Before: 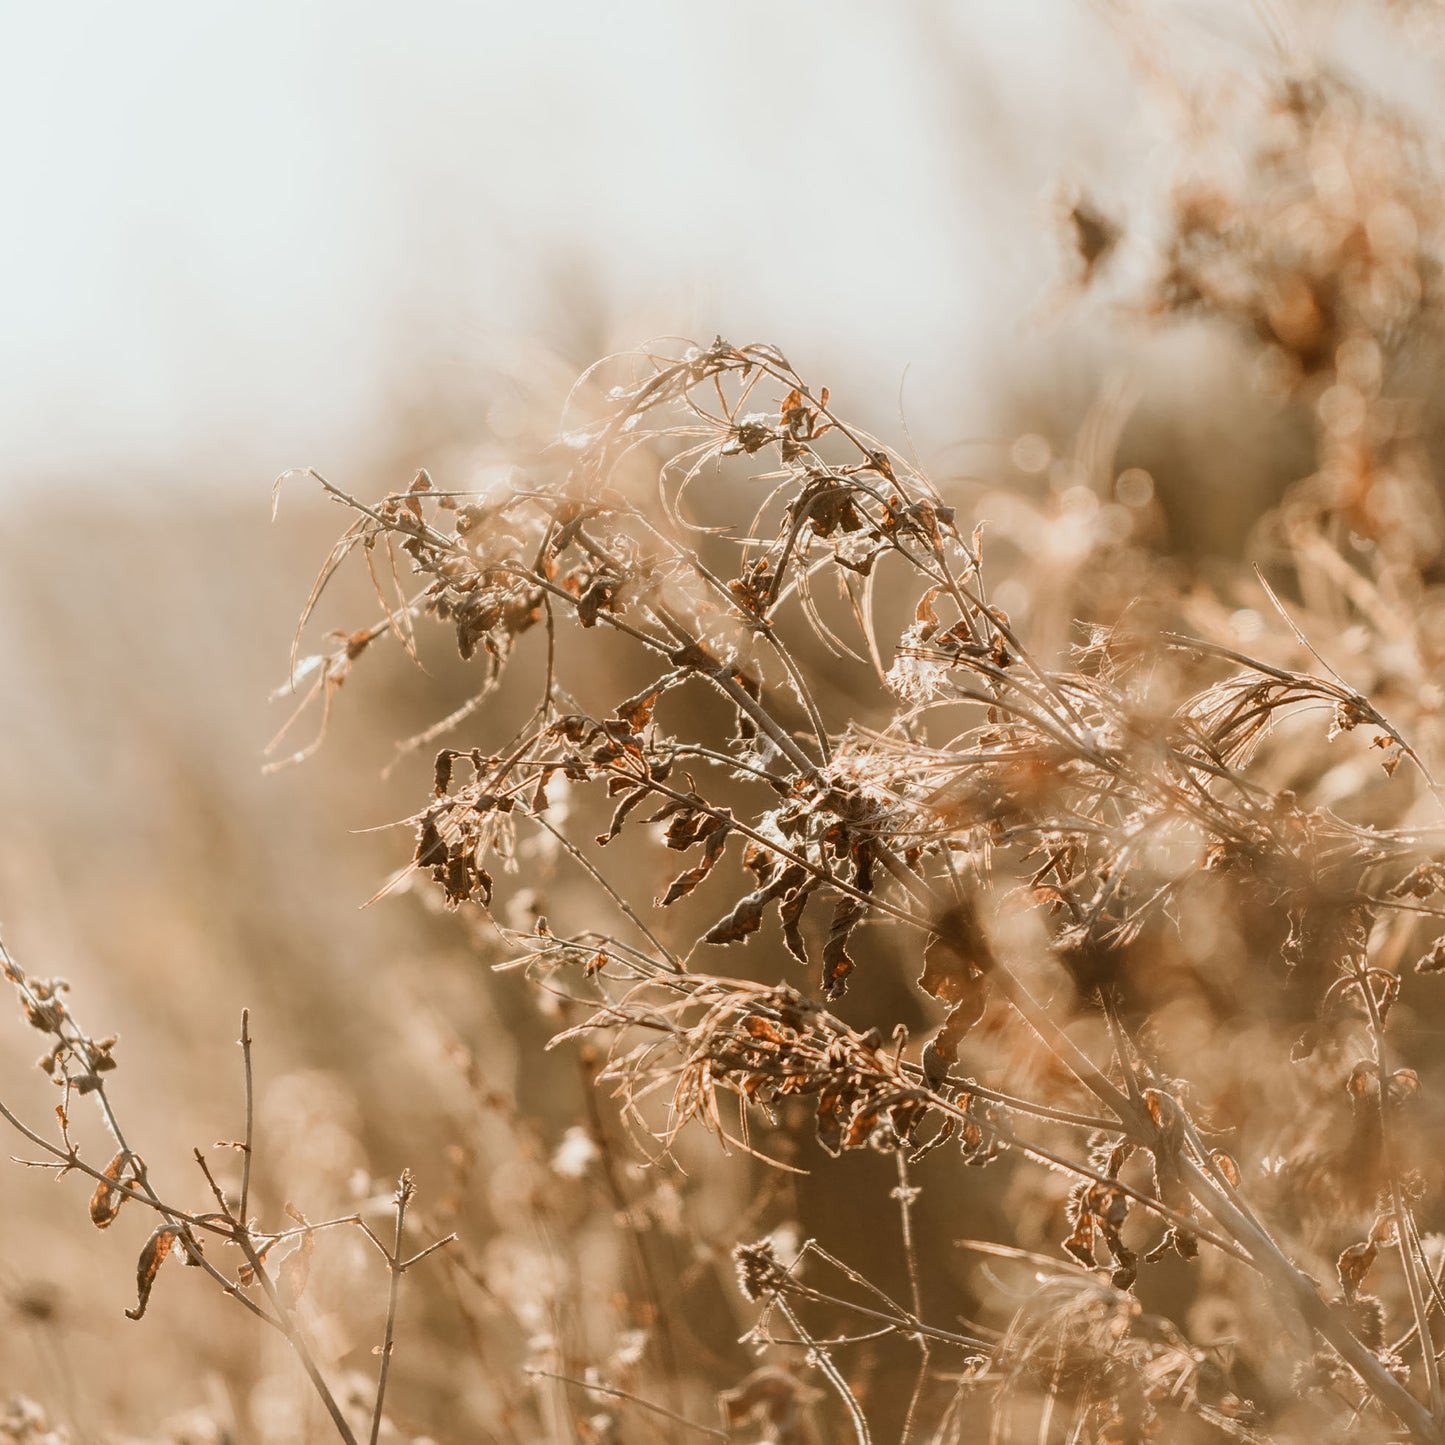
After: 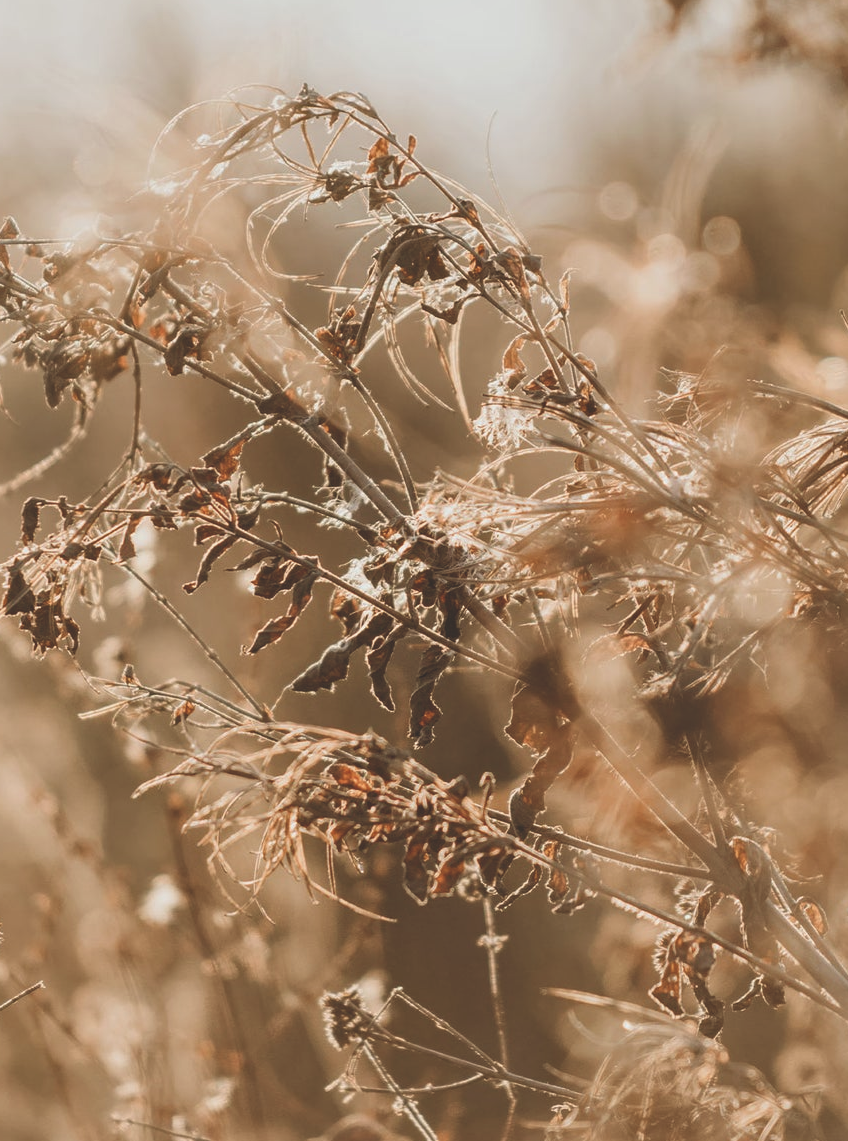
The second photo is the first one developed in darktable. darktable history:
crop and rotate: left 28.604%, top 17.448%, right 12.647%, bottom 3.555%
exposure: black level correction -0.025, exposure -0.117 EV, compensate exposure bias true, compensate highlight preservation false
shadows and highlights: shadows 37.21, highlights -28.01, soften with gaussian
